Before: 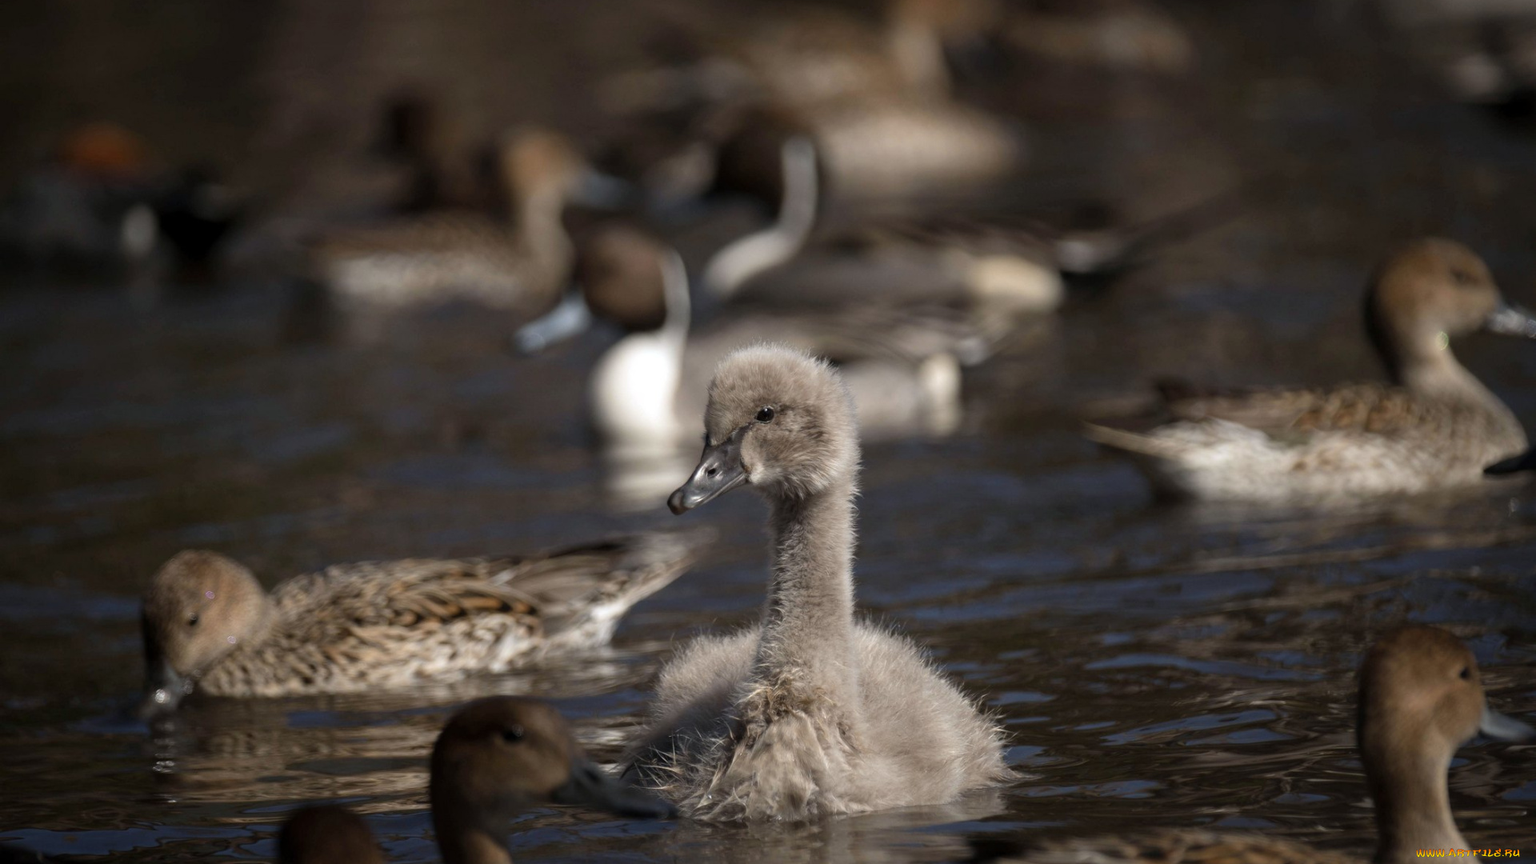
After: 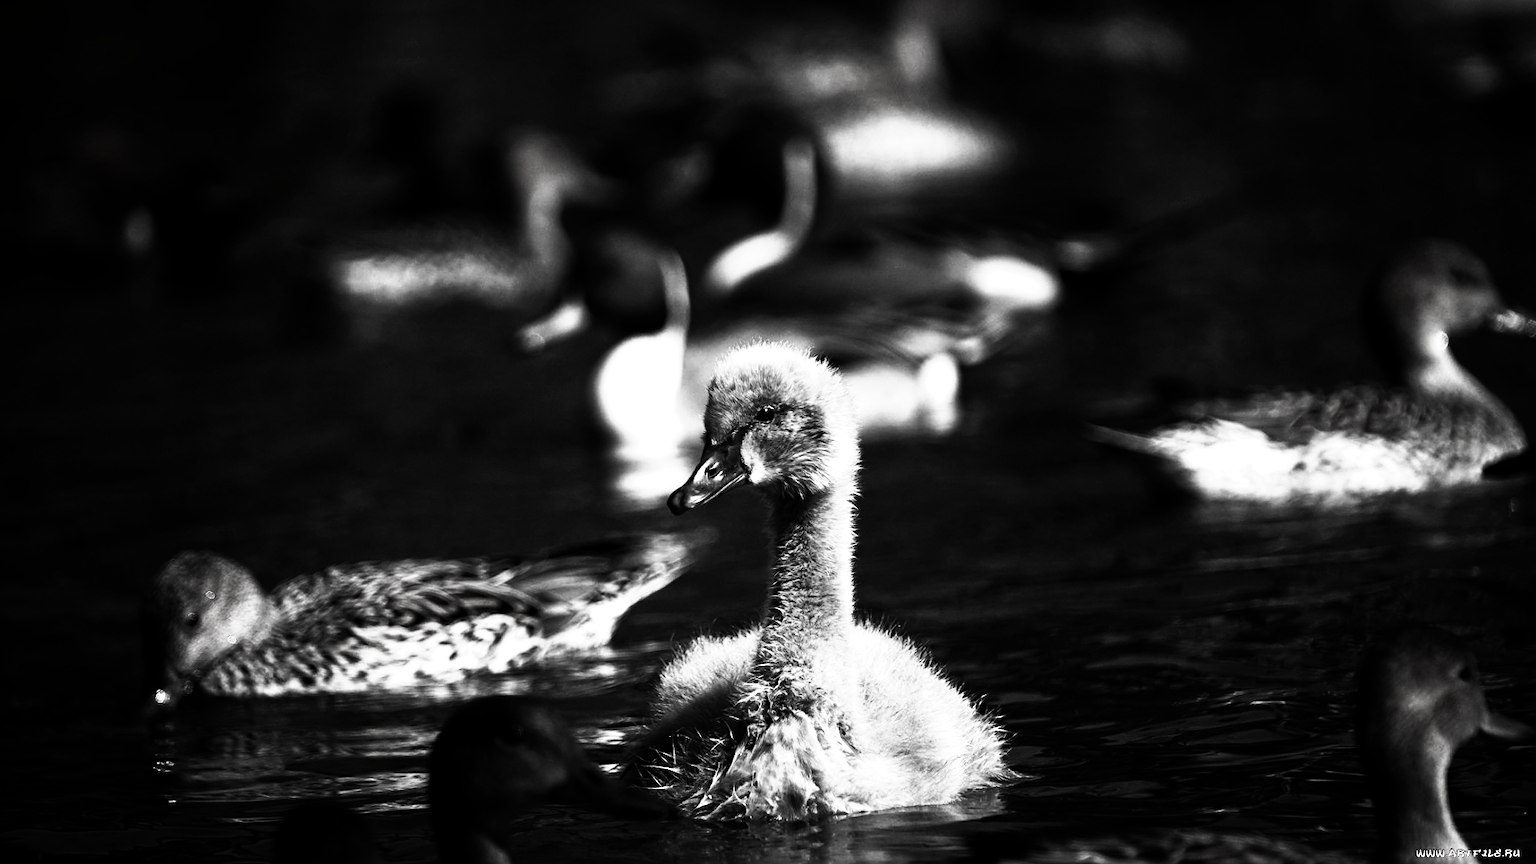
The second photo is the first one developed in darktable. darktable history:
contrast brightness saturation: contrast 0.022, brightness -0.998, saturation -0.987
exposure: black level correction 0, exposure 1.101 EV, compensate exposure bias true, compensate highlight preservation false
sharpen: on, module defaults
tone curve: curves: ch0 [(0, 0) (0.003, 0.003) (0.011, 0.011) (0.025, 0.026) (0.044, 0.045) (0.069, 0.087) (0.1, 0.141) (0.136, 0.202) (0.177, 0.271) (0.224, 0.357) (0.277, 0.461) (0.335, 0.583) (0.399, 0.685) (0.468, 0.782) (0.543, 0.867) (0.623, 0.927) (0.709, 0.96) (0.801, 0.975) (0.898, 0.987) (1, 1)], preserve colors none
